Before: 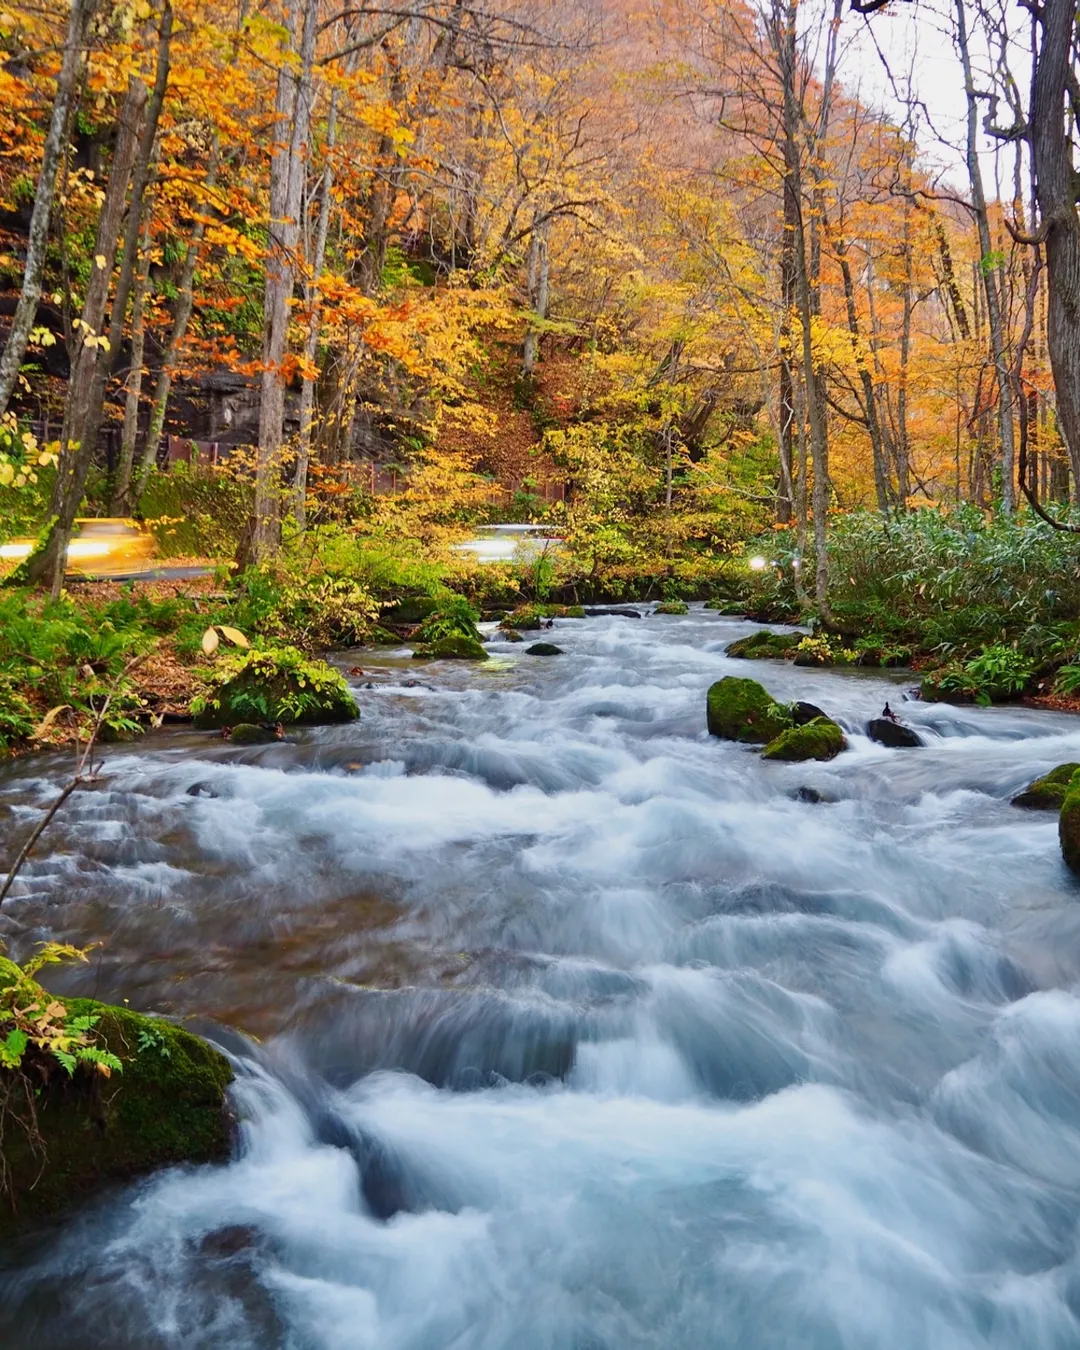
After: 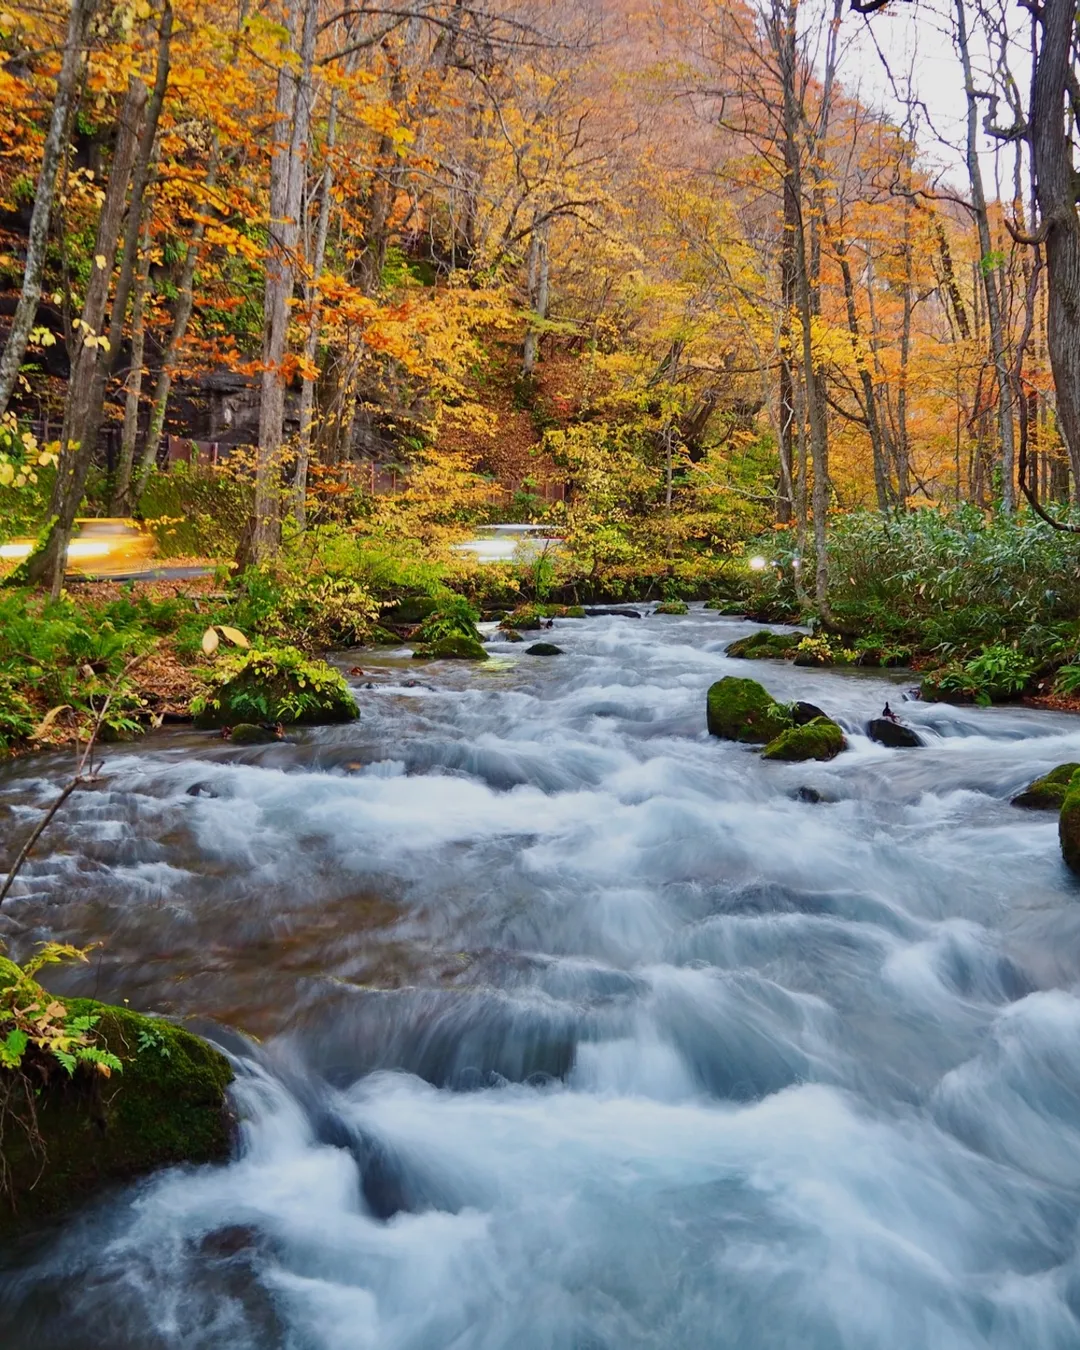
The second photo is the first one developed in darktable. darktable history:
exposure: exposure -0.153 EV, compensate highlight preservation false
